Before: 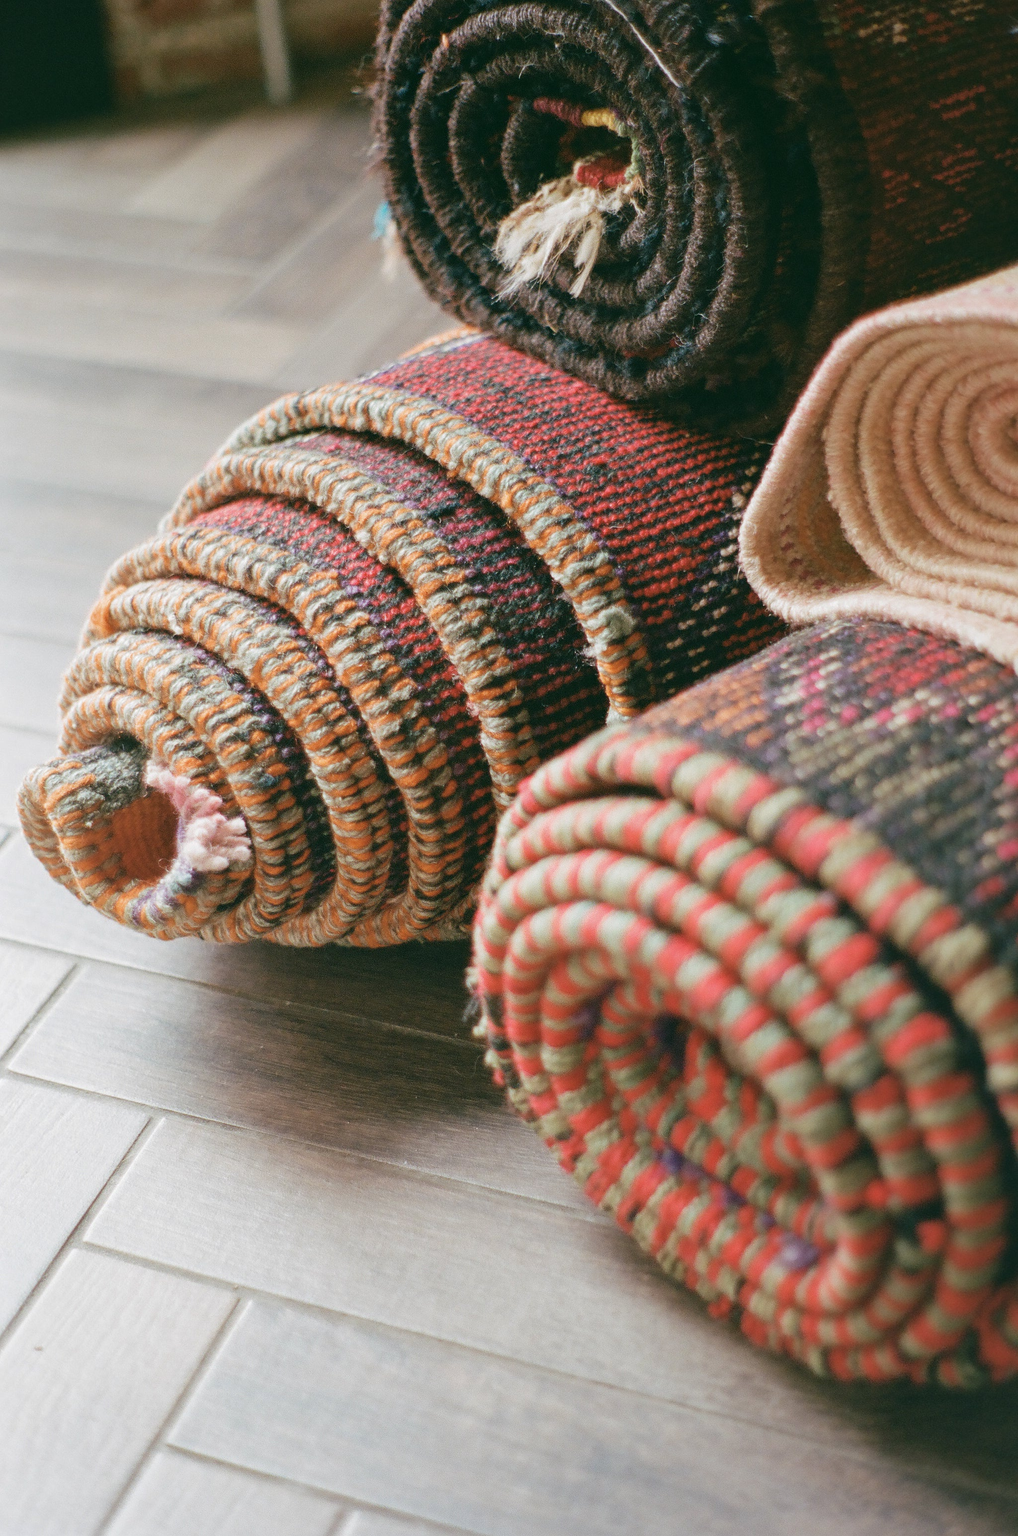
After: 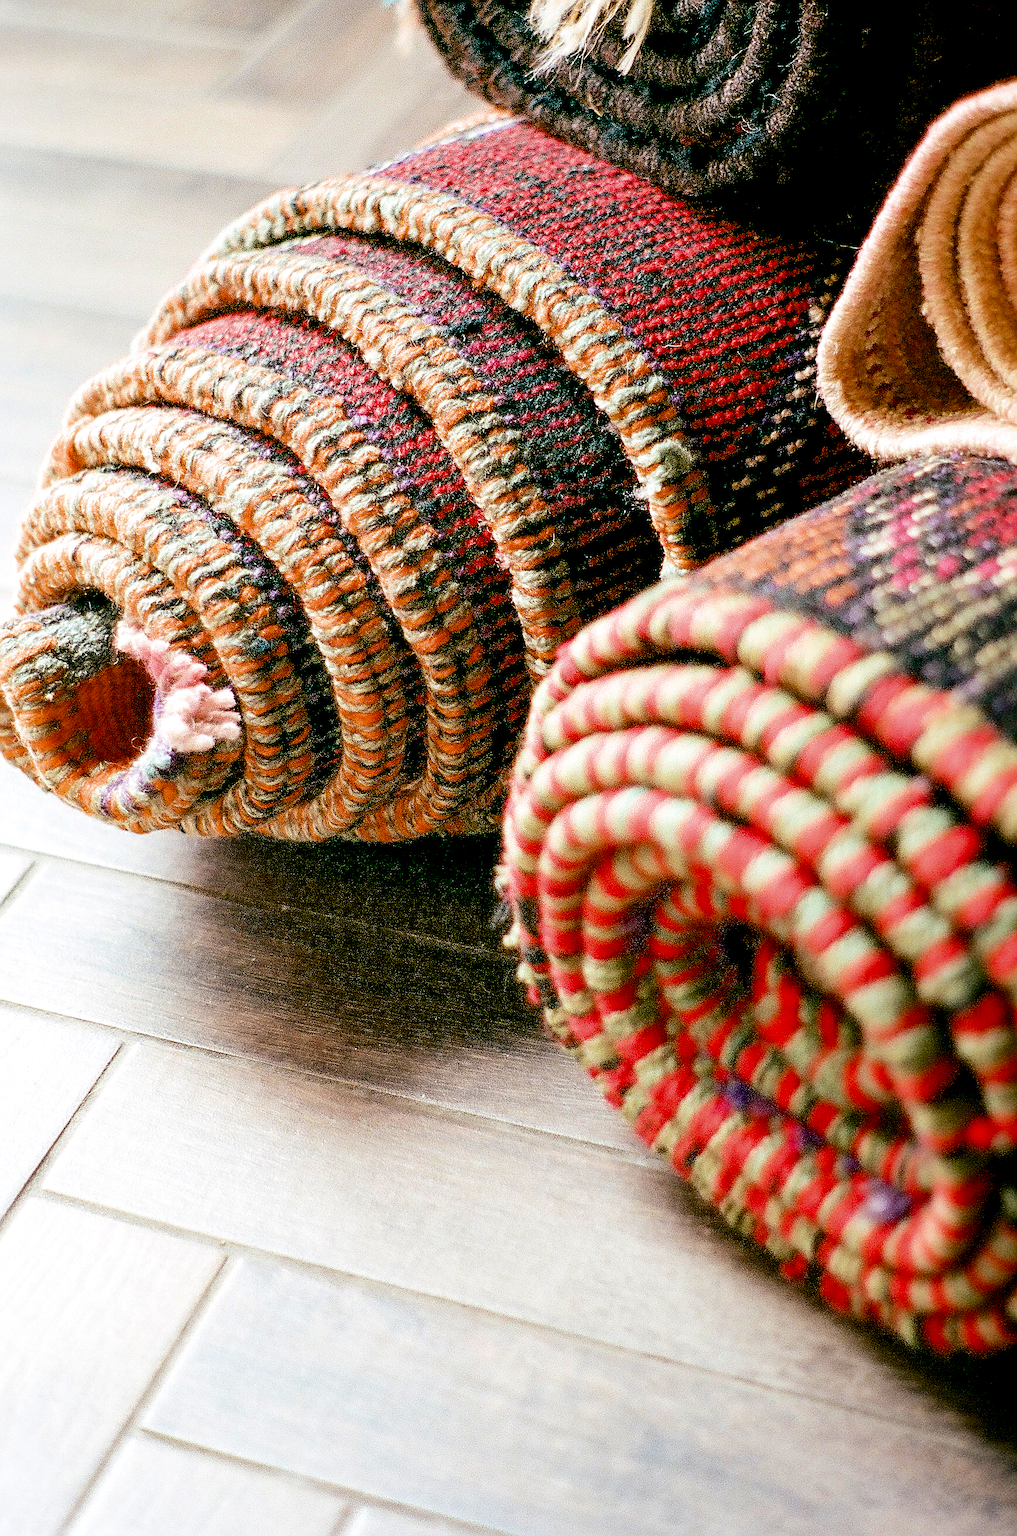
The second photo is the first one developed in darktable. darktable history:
exposure: black level correction 0.036, exposure 0.907 EV, compensate highlight preservation false
crop and rotate: left 4.655%, top 15.264%, right 10.686%
tone equalizer: edges refinement/feathering 500, mask exposure compensation -1.57 EV, preserve details no
filmic rgb: black relative exposure -4 EV, white relative exposure 2.98 EV, hardness 2.98, contrast 1.405, preserve chrominance max RGB, color science v6 (2022), contrast in shadows safe, contrast in highlights safe
contrast brightness saturation: contrast 0.101, brightness -0.272, saturation 0.139
sharpen: radius 1.408, amount 1.266, threshold 0.77
